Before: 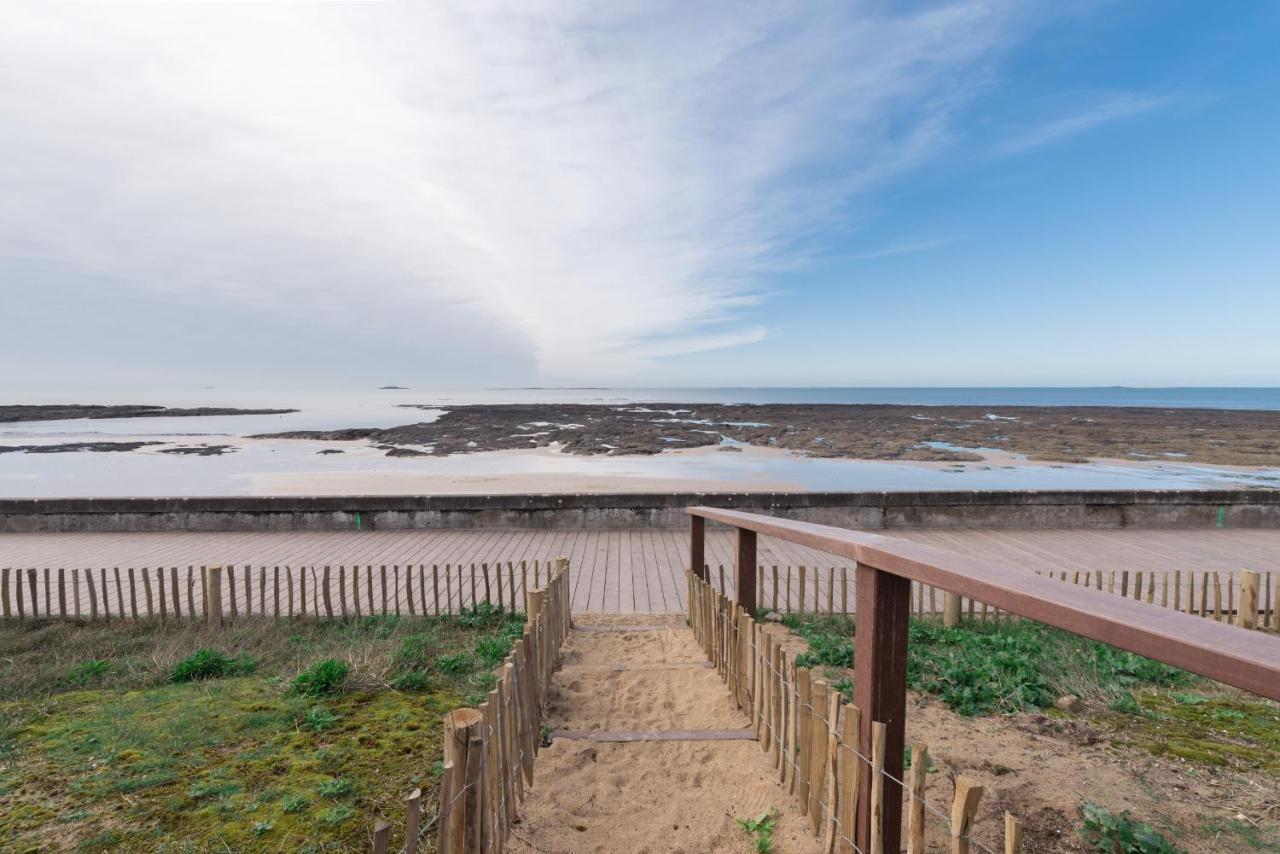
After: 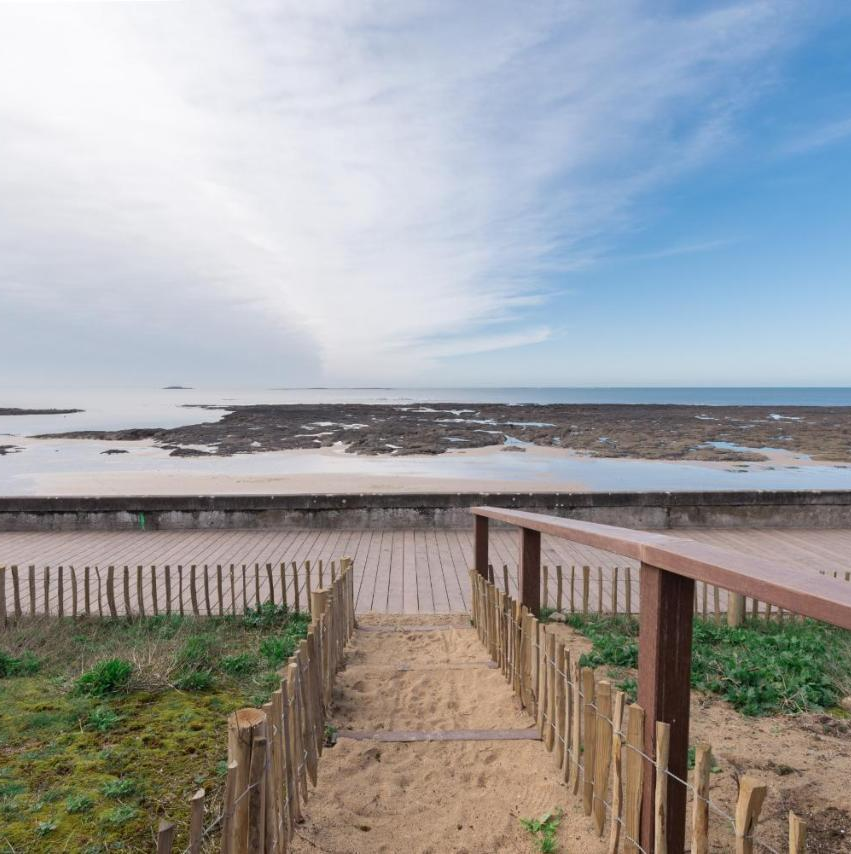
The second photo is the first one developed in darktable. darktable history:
crop: left 16.899%, right 16.556%
